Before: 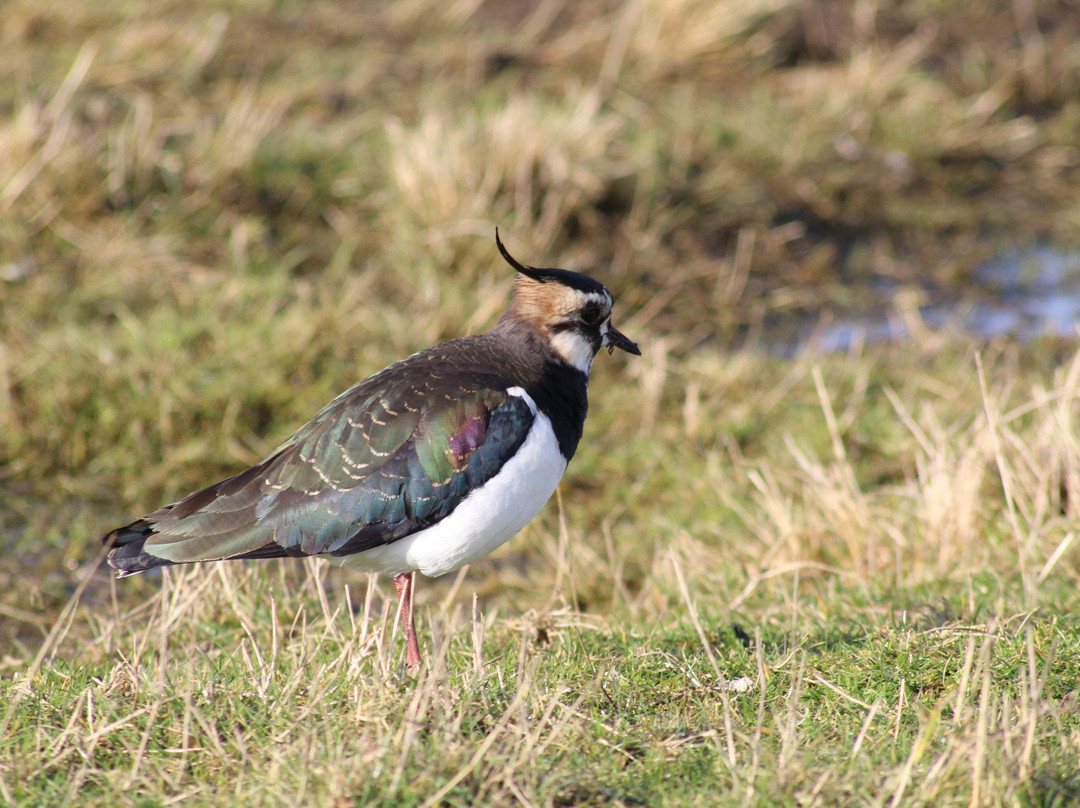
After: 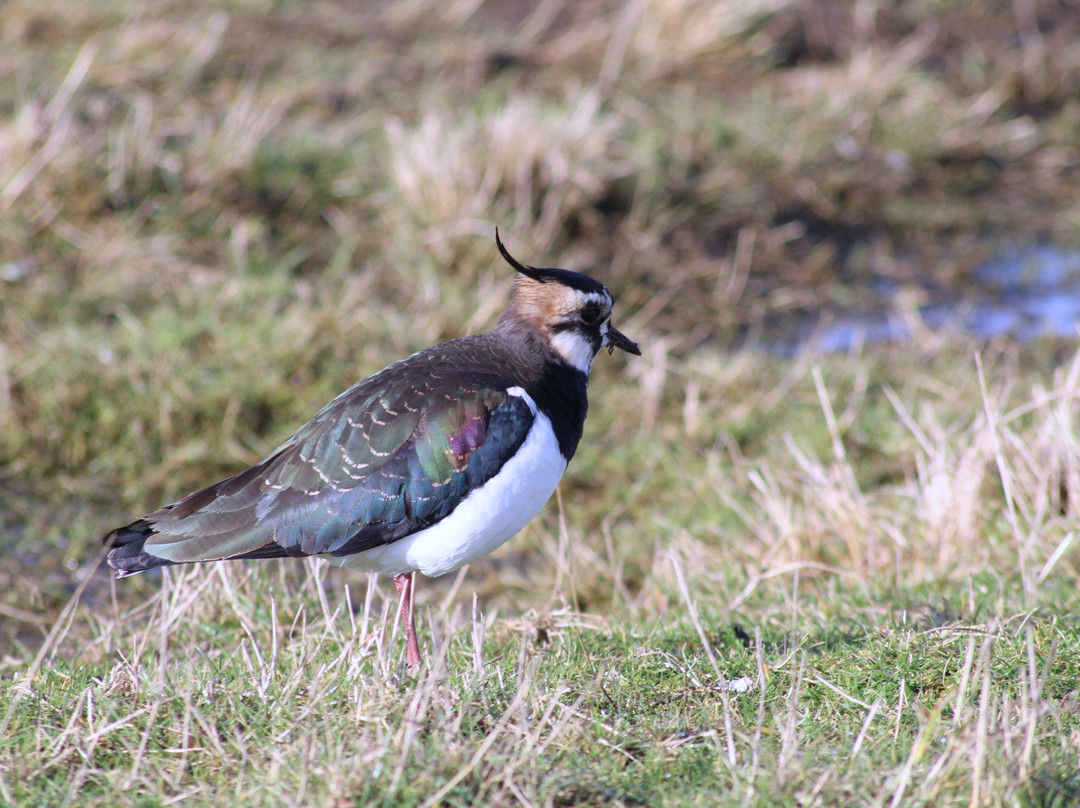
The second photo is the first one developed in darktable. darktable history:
color calibration: illuminant as shot in camera, x 0.379, y 0.396, temperature 4147.78 K
